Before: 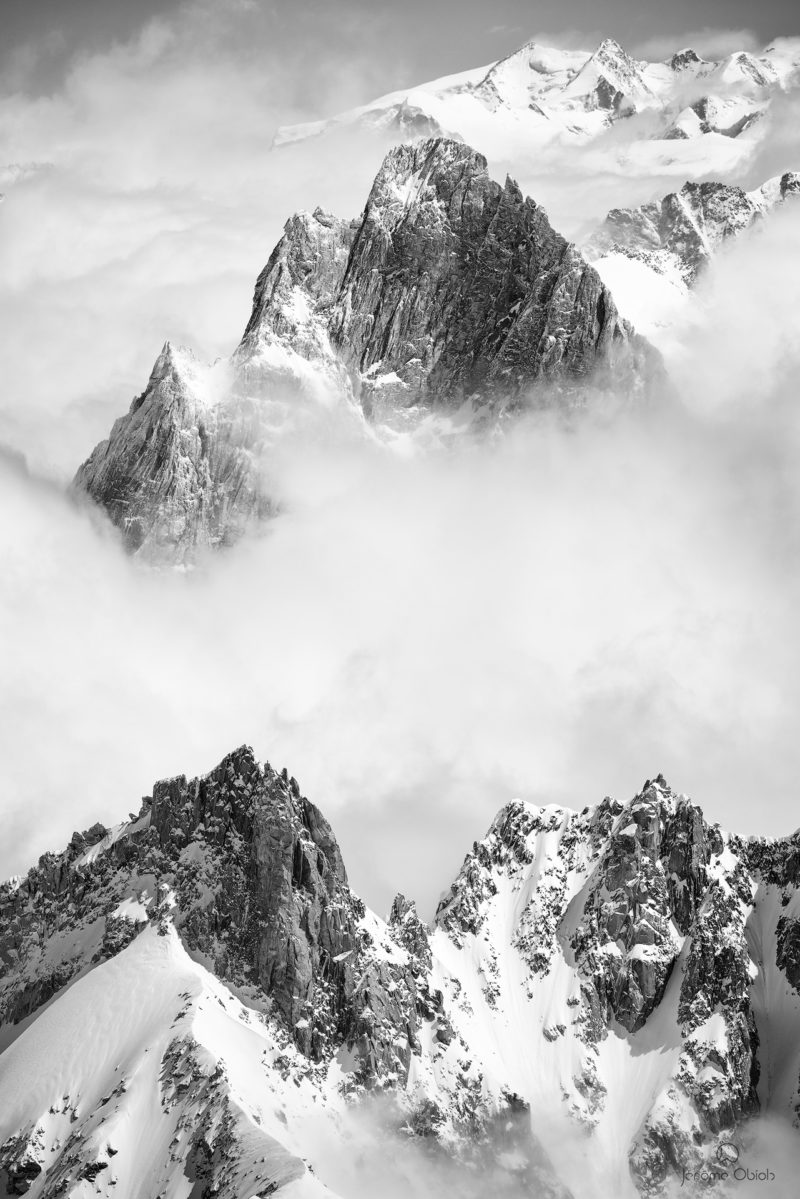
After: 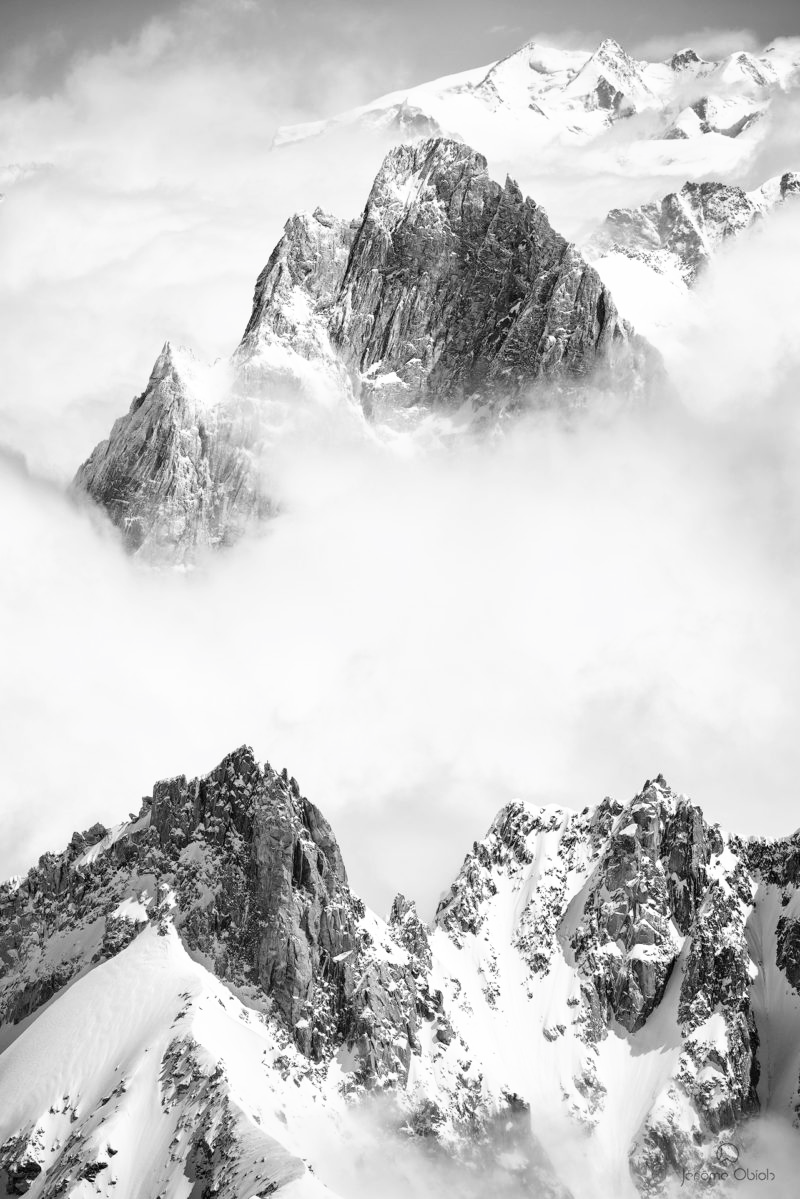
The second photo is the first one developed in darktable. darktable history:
tone curve: curves: ch0 [(0, 0) (0.389, 0.458) (0.745, 0.82) (0.849, 0.917) (0.919, 0.969) (1, 1)]; ch1 [(0, 0) (0.437, 0.404) (0.5, 0.5) (0.529, 0.55) (0.58, 0.6) (0.616, 0.649) (1, 1)]; ch2 [(0, 0) (0.442, 0.428) (0.5, 0.5) (0.525, 0.543) (0.585, 0.62) (1, 1)], color space Lab, independent channels, preserve colors none
